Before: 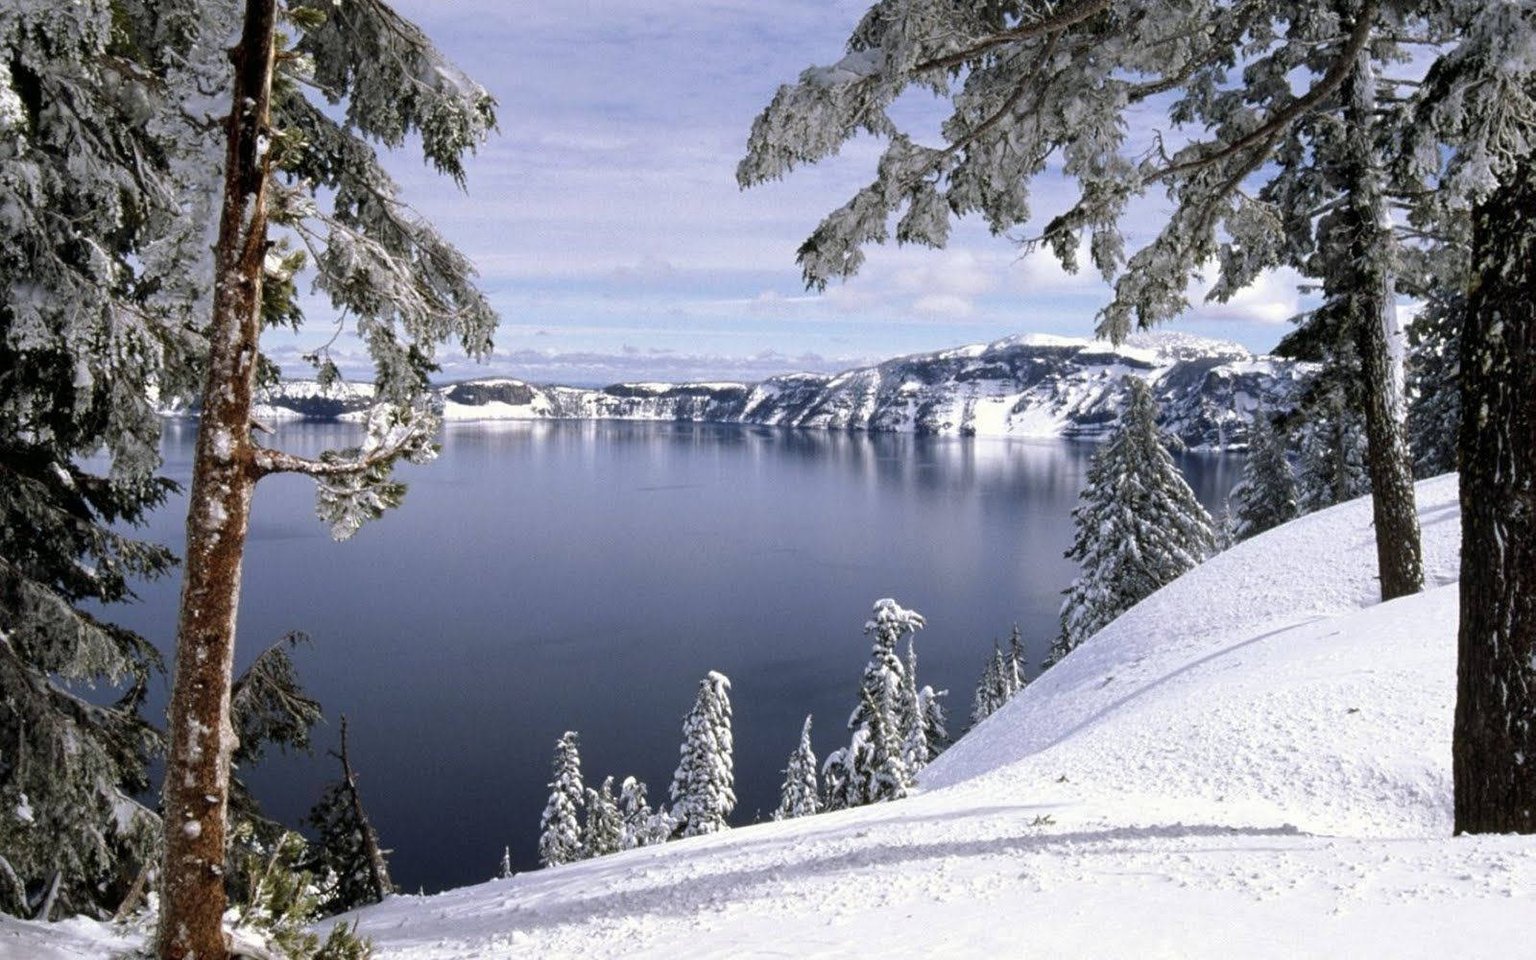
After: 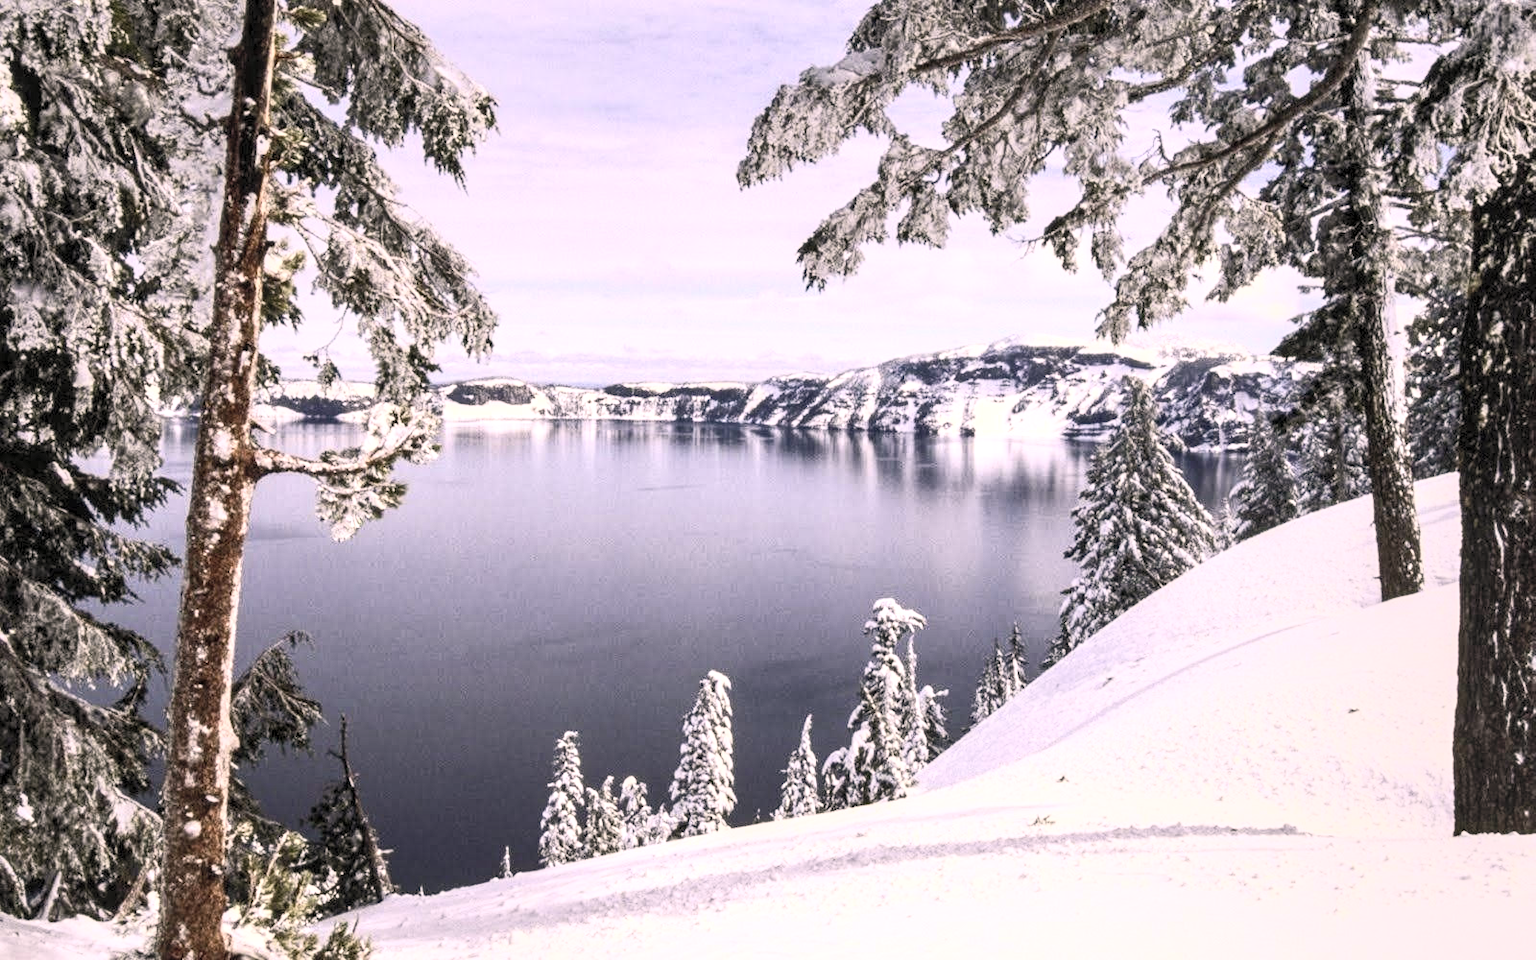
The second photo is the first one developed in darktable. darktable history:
color correction: highlights a* 7.7, highlights b* 4.28
local contrast: detail 130%
shadows and highlights: shadows 32.02, highlights -32.37, soften with gaussian
contrast brightness saturation: contrast 0.436, brightness 0.563, saturation -0.195
